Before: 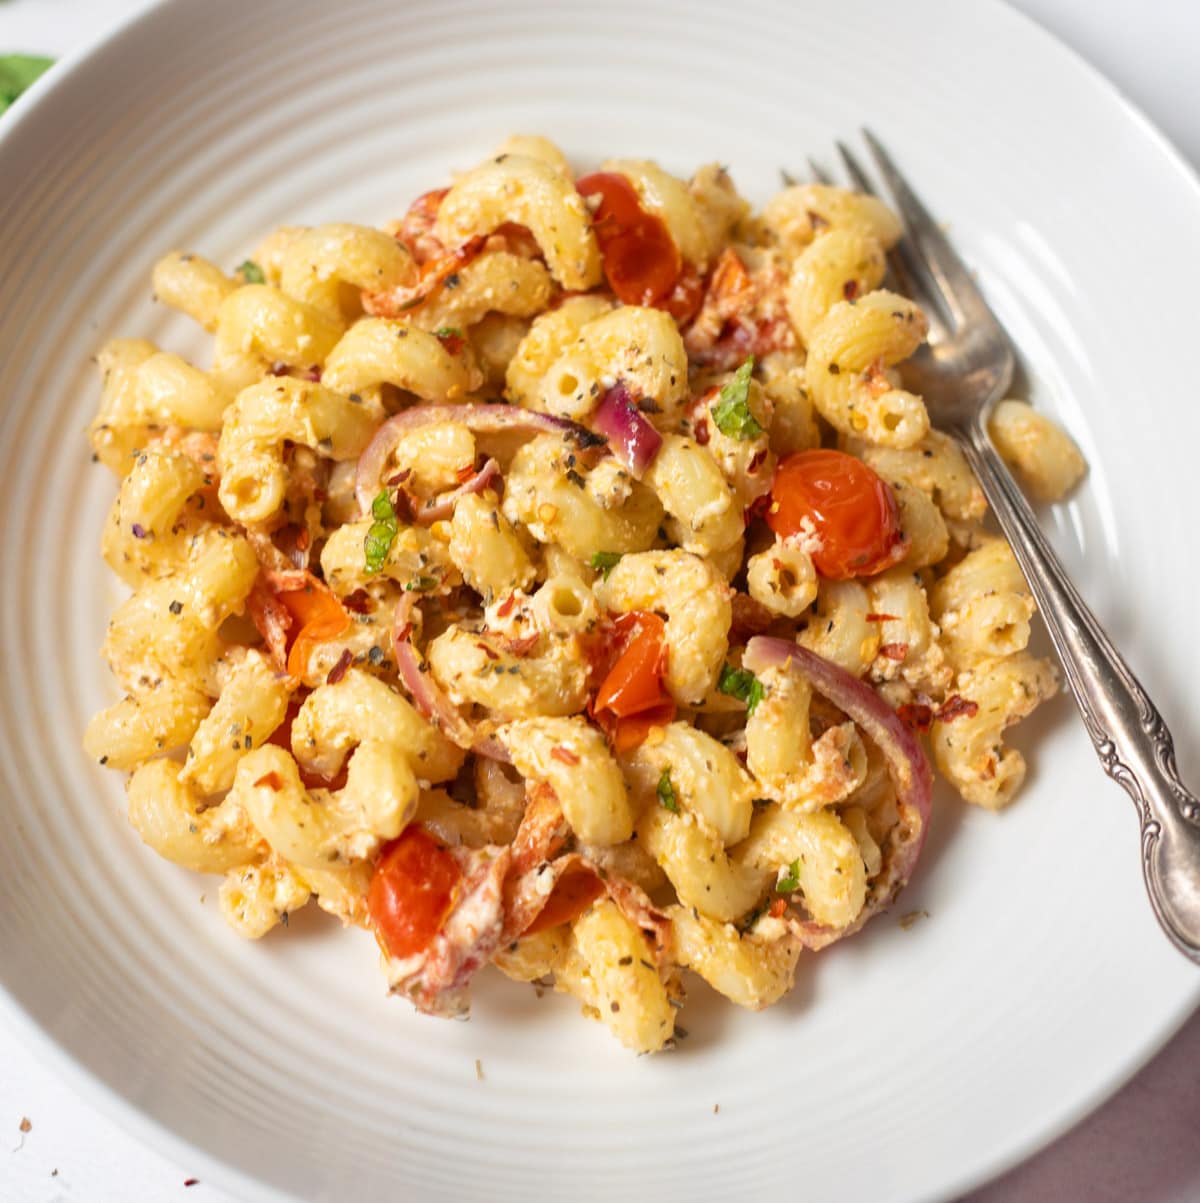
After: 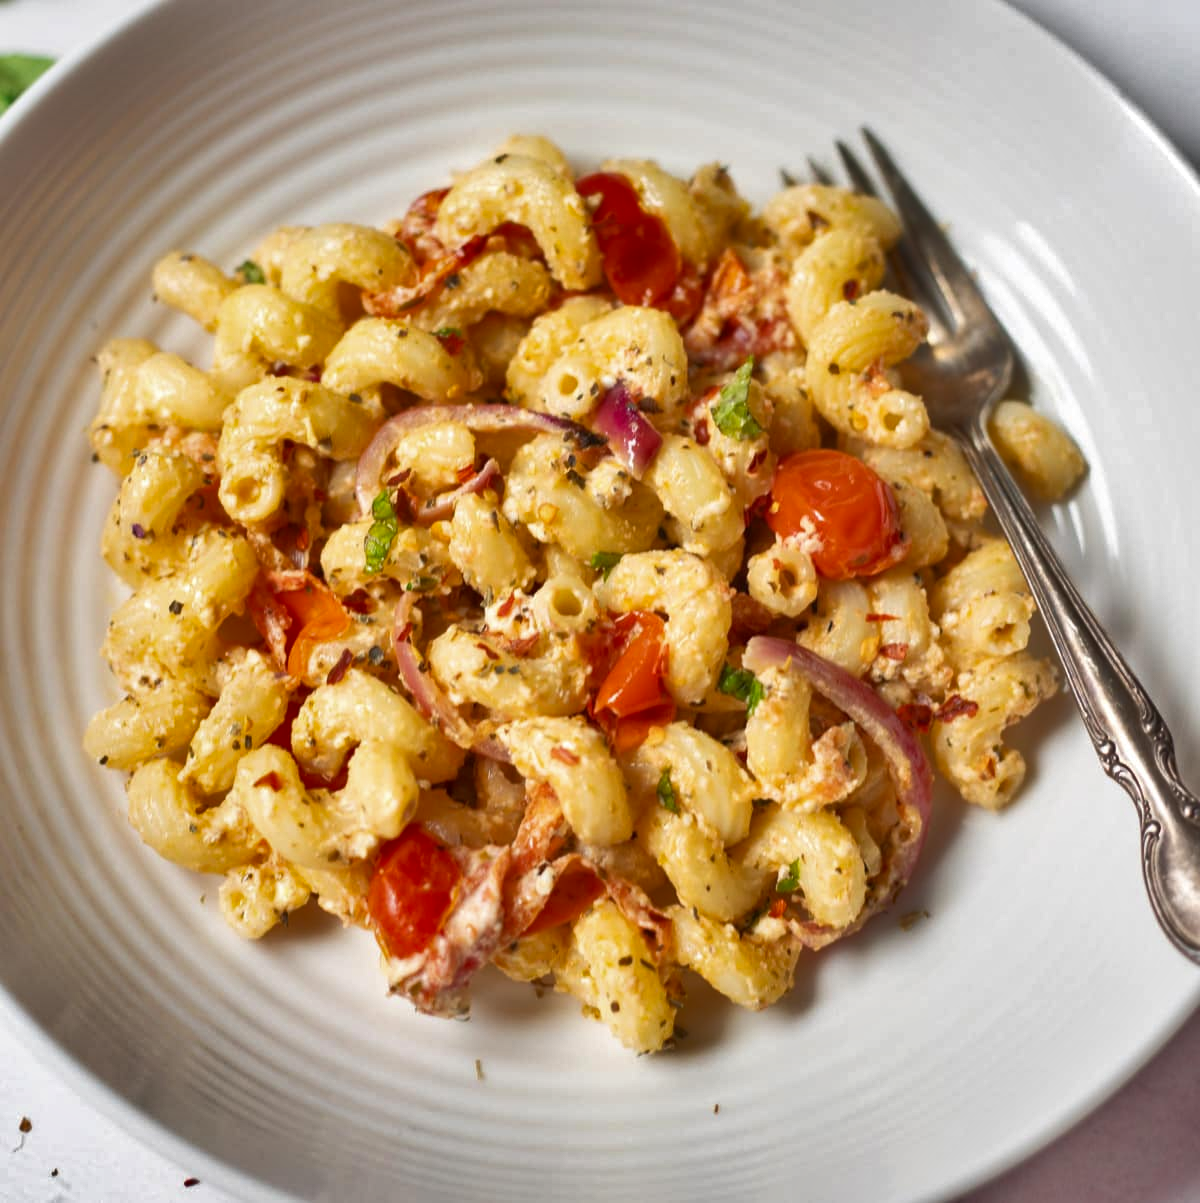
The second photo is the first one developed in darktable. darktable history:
tone equalizer: edges refinement/feathering 500, mask exposure compensation -1.57 EV, preserve details no
shadows and highlights: radius 100.52, shadows 50.49, highlights -65.93, soften with gaussian
